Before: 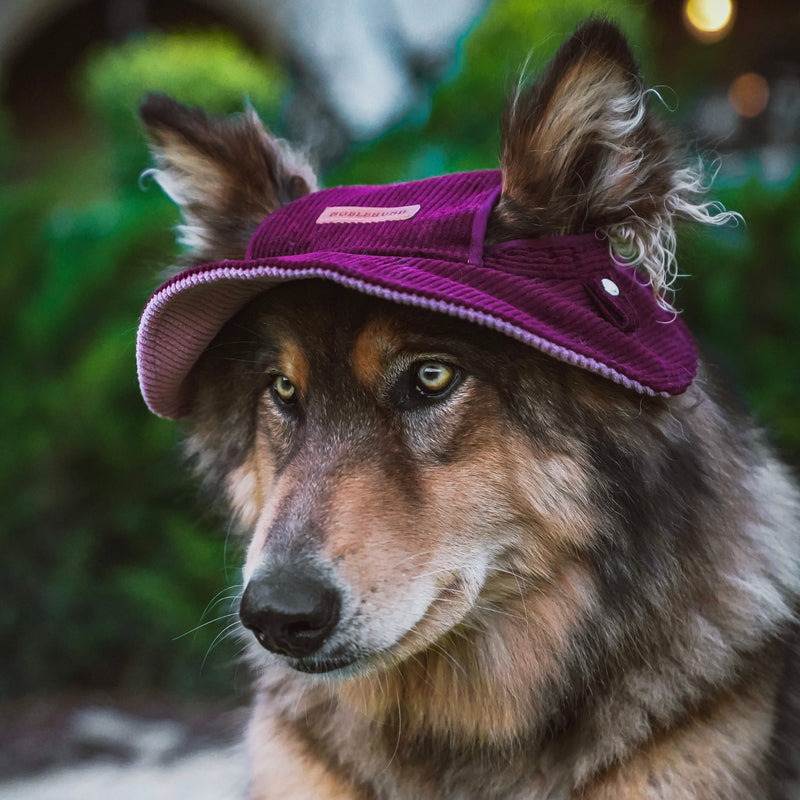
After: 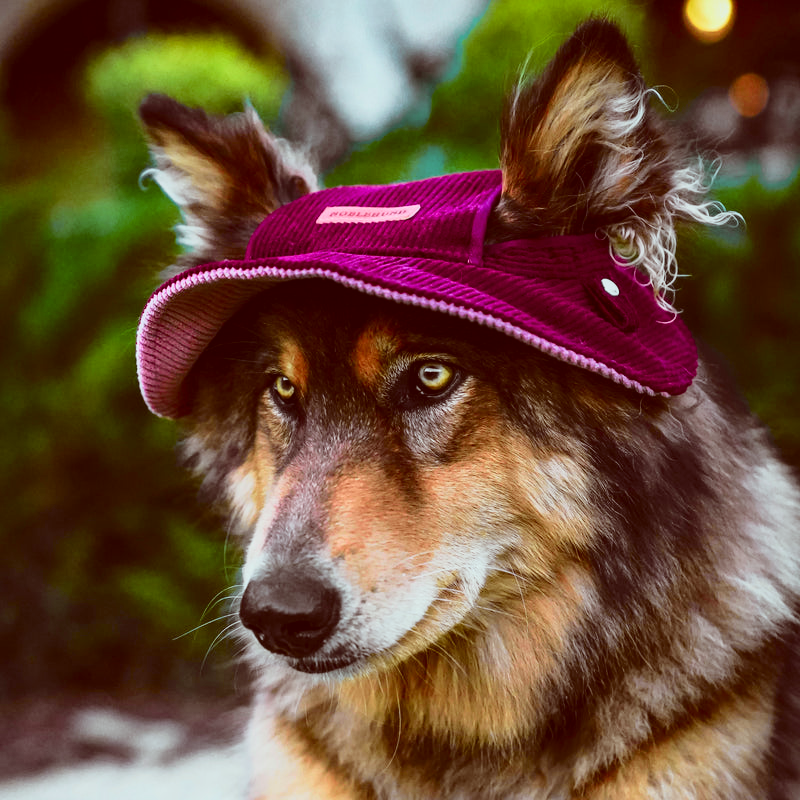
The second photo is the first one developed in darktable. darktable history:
color correction: highlights a* -7.23, highlights b* -0.161, shadows a* 20.08, shadows b* 11.73
tone curve: curves: ch0 [(0, 0.012) (0.037, 0.03) (0.123, 0.092) (0.19, 0.157) (0.269, 0.27) (0.48, 0.57) (0.595, 0.695) (0.718, 0.823) (0.855, 0.913) (1, 0.982)]; ch1 [(0, 0) (0.243, 0.245) (0.422, 0.415) (0.493, 0.495) (0.508, 0.506) (0.536, 0.542) (0.569, 0.611) (0.611, 0.662) (0.769, 0.807) (1, 1)]; ch2 [(0, 0) (0.249, 0.216) (0.349, 0.321) (0.424, 0.442) (0.476, 0.483) (0.498, 0.499) (0.517, 0.519) (0.532, 0.56) (0.569, 0.624) (0.614, 0.667) (0.706, 0.757) (0.808, 0.809) (0.991, 0.968)], color space Lab, independent channels, preserve colors none
